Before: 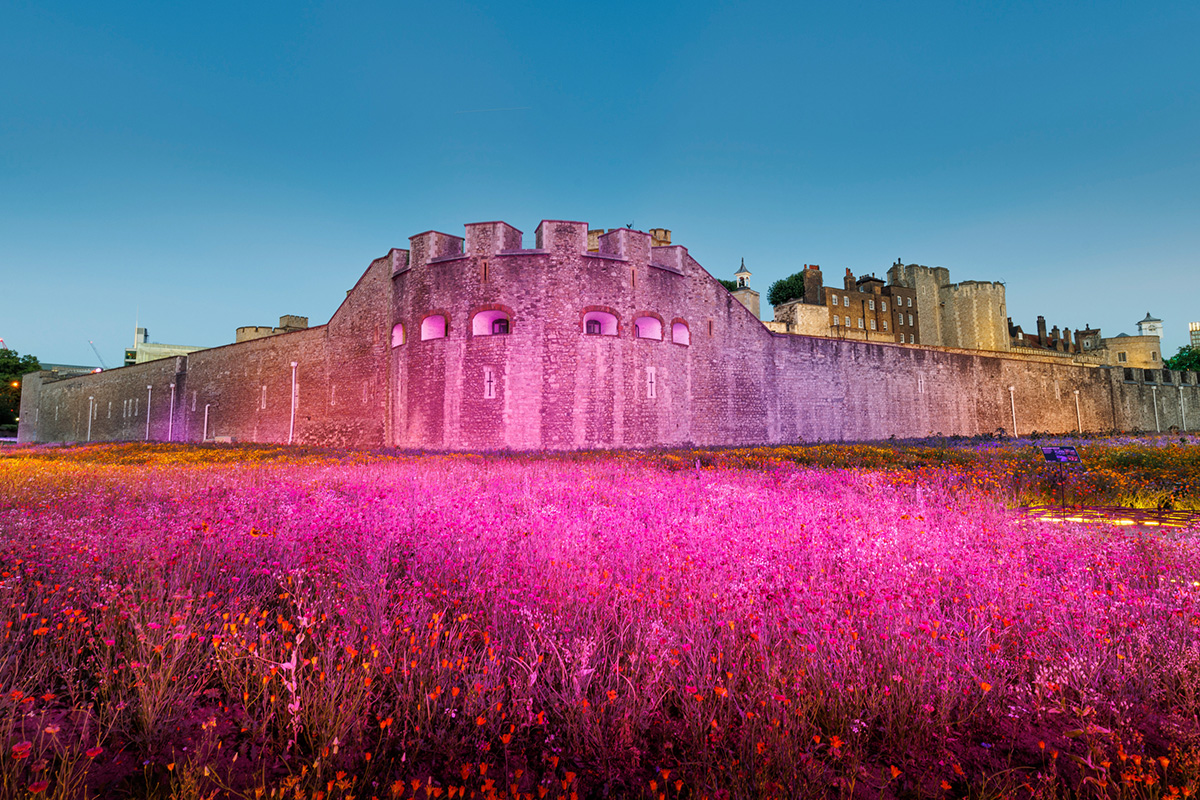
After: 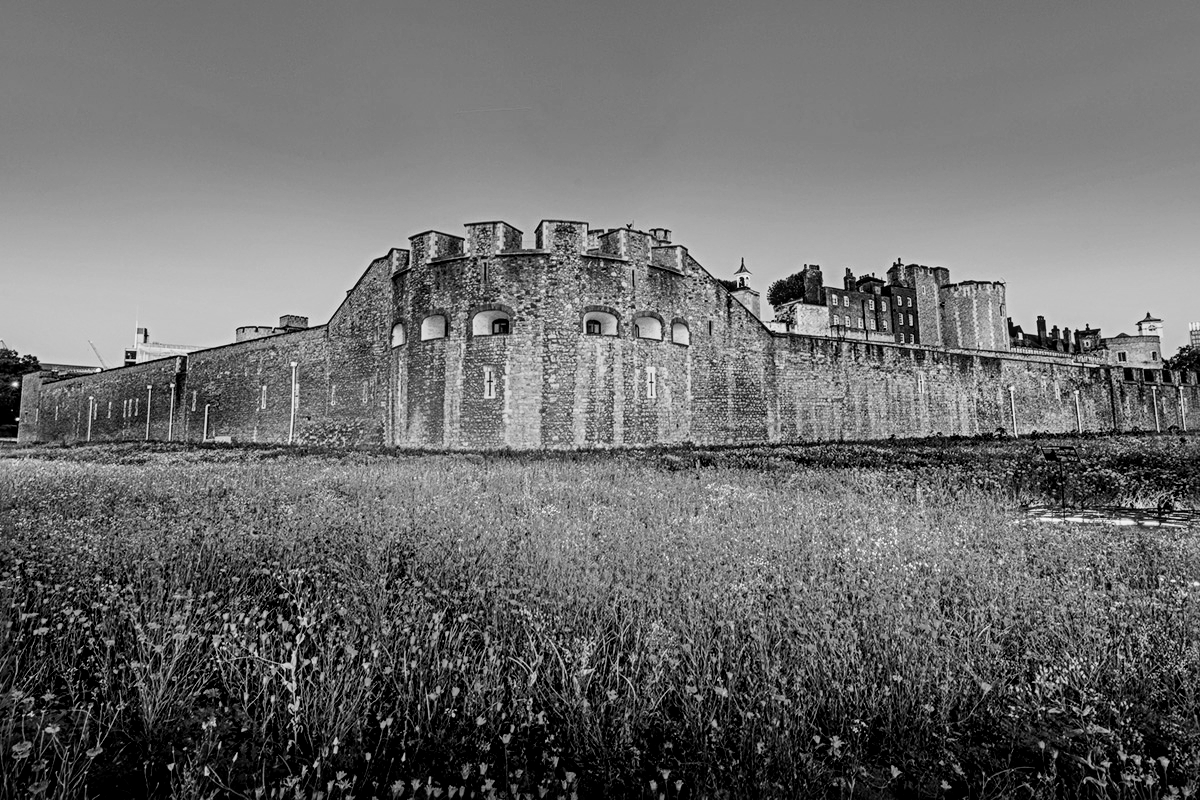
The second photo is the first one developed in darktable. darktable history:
sigmoid: contrast 1.7
local contrast: detail 130%
monochrome: on, module defaults
sharpen: radius 4.883
